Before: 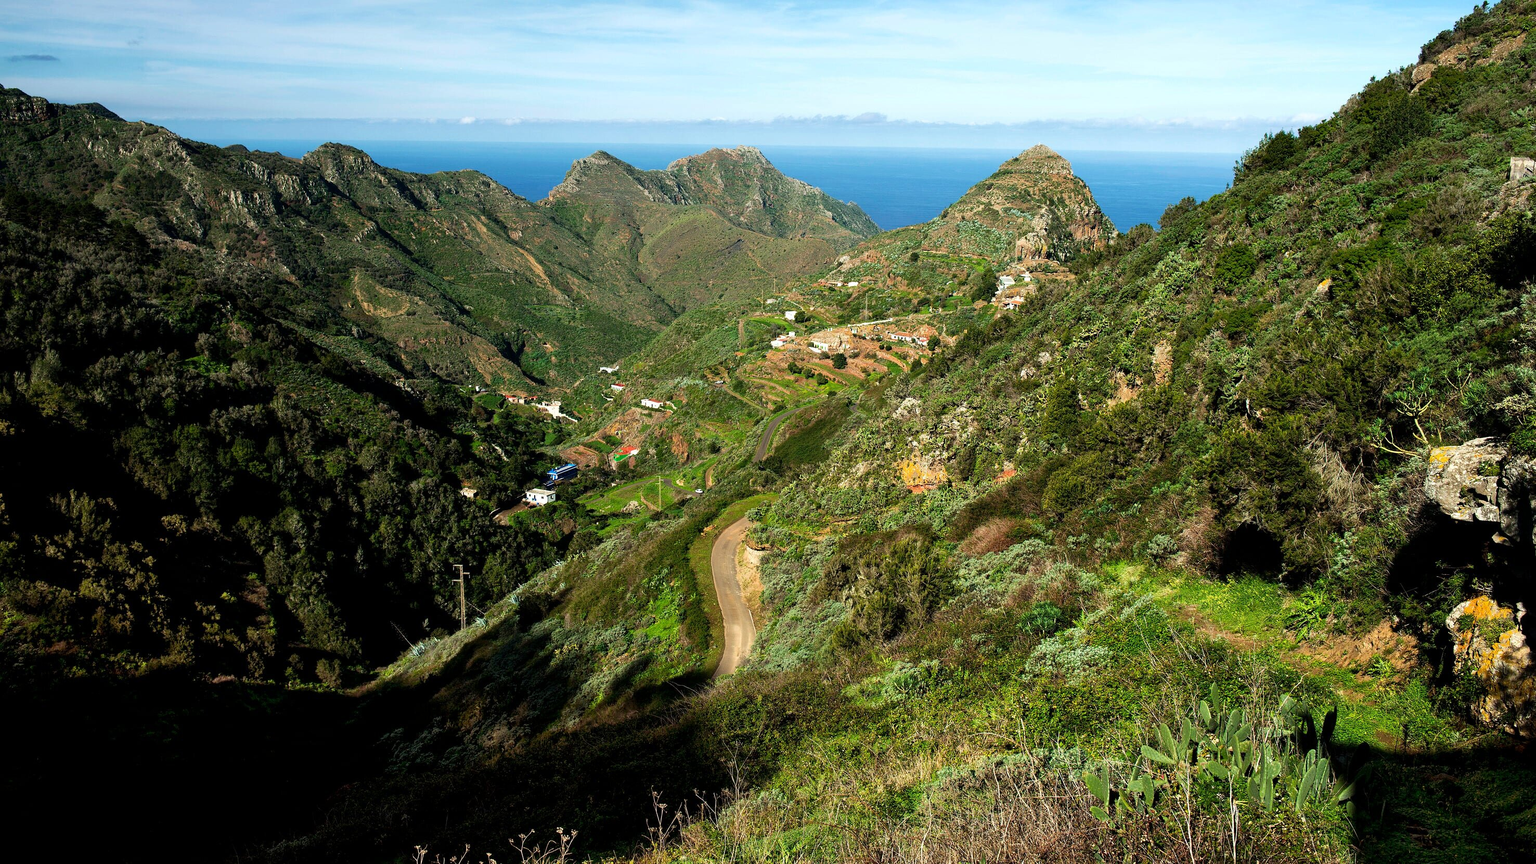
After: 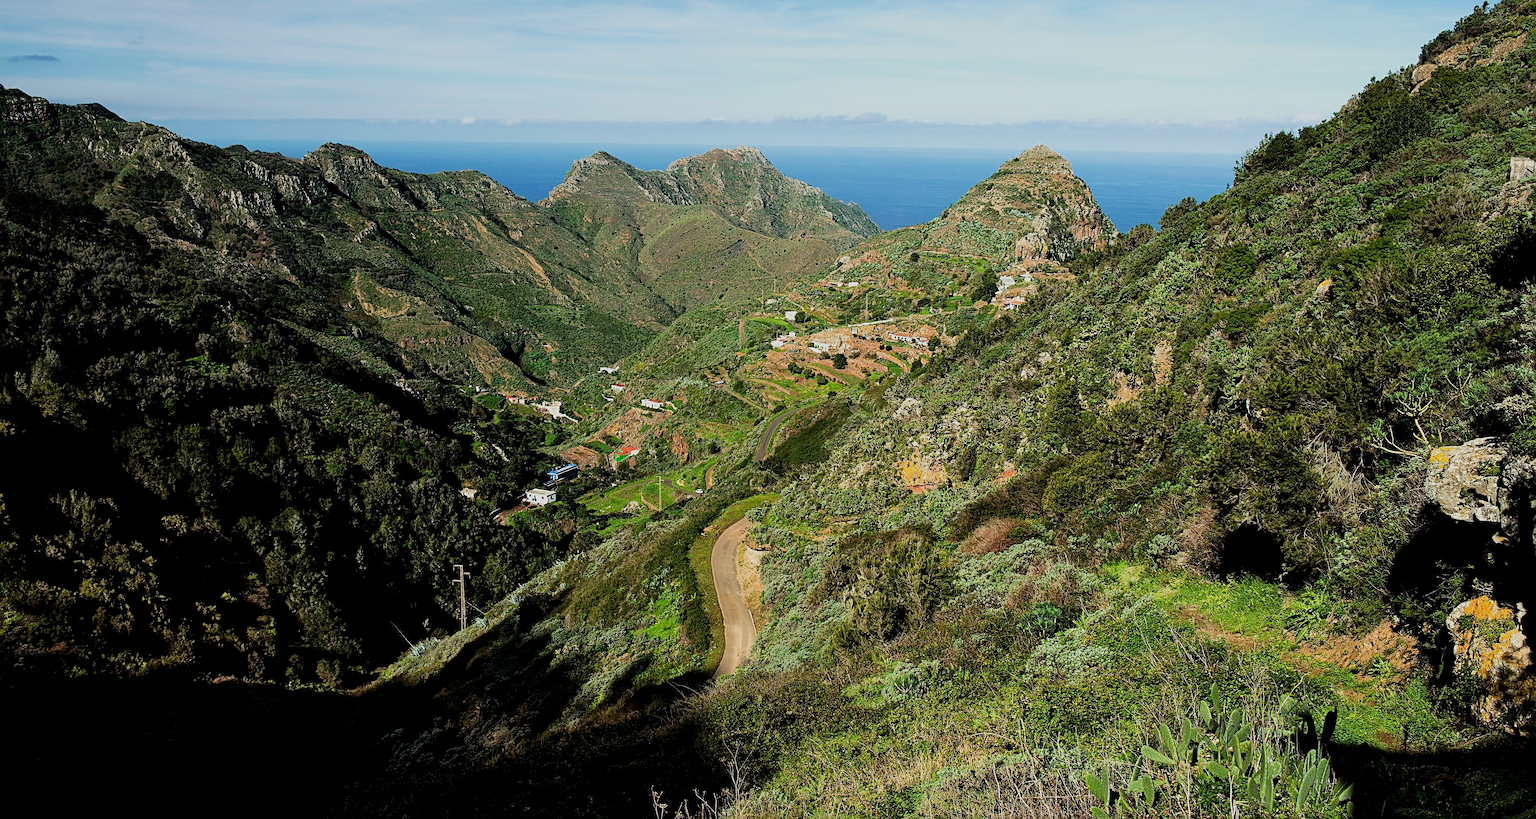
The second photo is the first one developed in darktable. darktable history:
sharpen: radius 2.767
filmic rgb: black relative exposure -7.65 EV, white relative exposure 4.56 EV, hardness 3.61, contrast 1.05
crop and rotate: top 0%, bottom 5.097%
